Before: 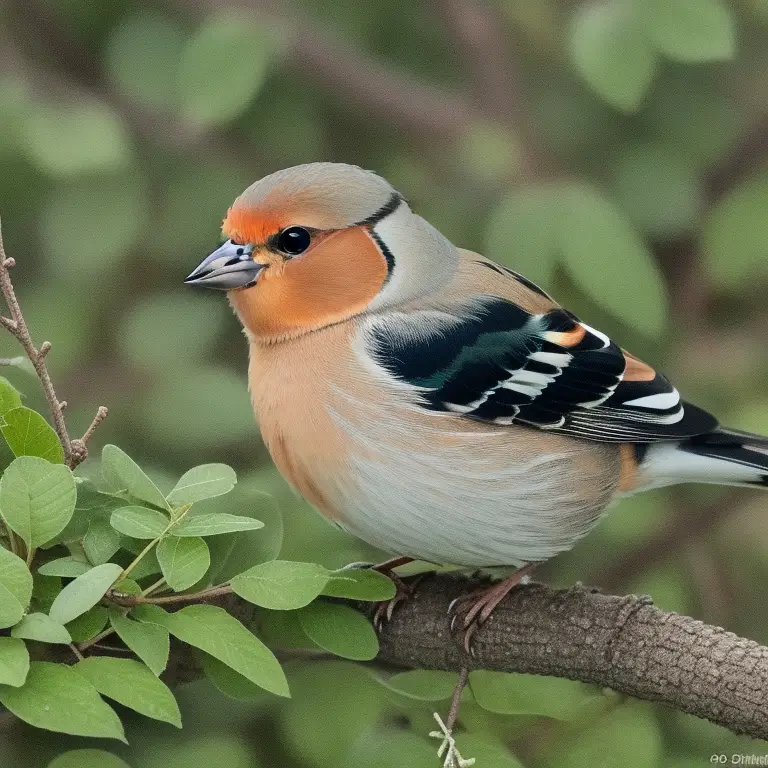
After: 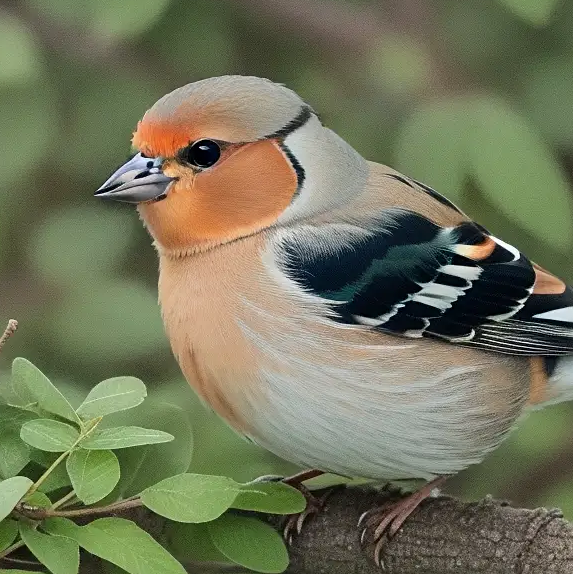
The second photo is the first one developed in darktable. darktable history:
crop and rotate: left 11.831%, top 11.346%, right 13.429%, bottom 13.899%
sharpen: amount 0.2
